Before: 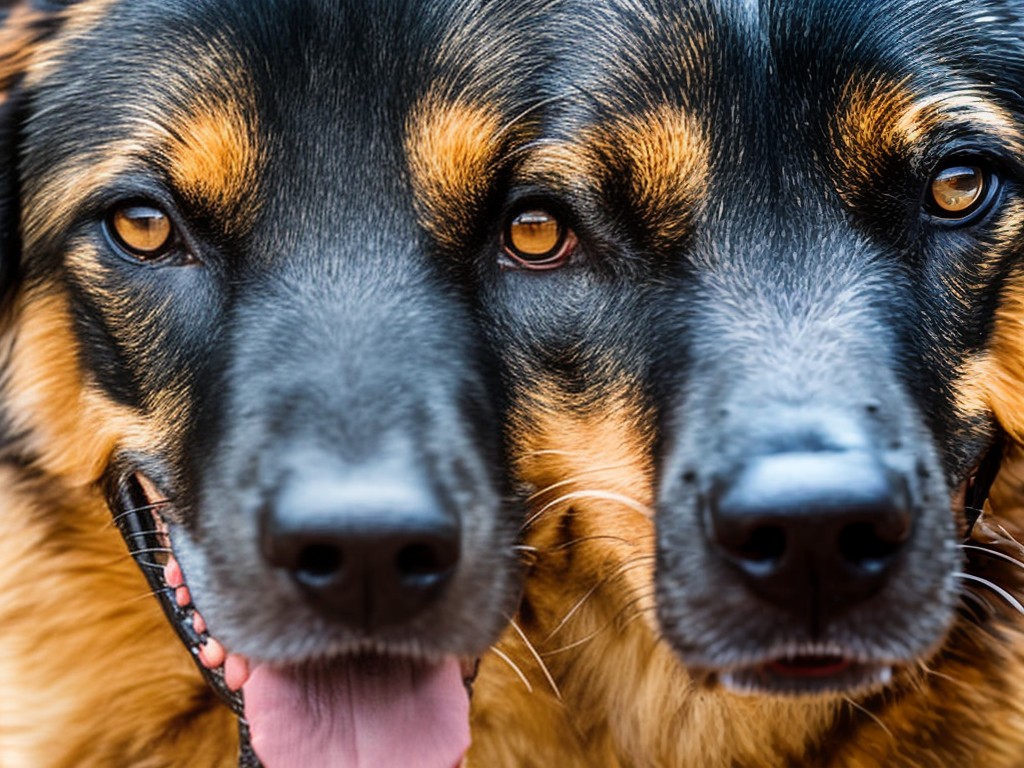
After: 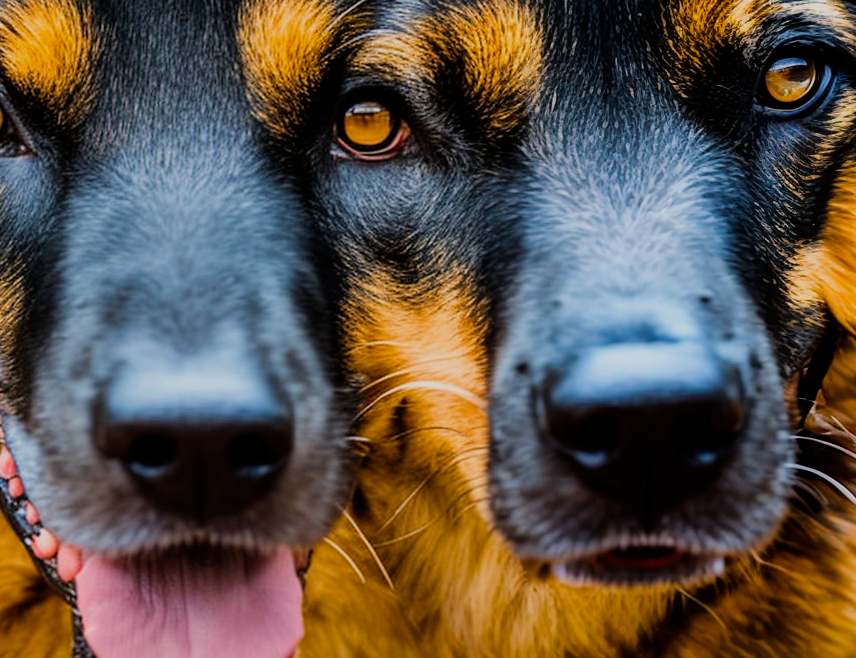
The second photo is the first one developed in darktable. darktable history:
color balance rgb: perceptual saturation grading › global saturation 30%, global vibrance 20%
crop: left 16.315%, top 14.246%
filmic rgb: hardness 4.17
